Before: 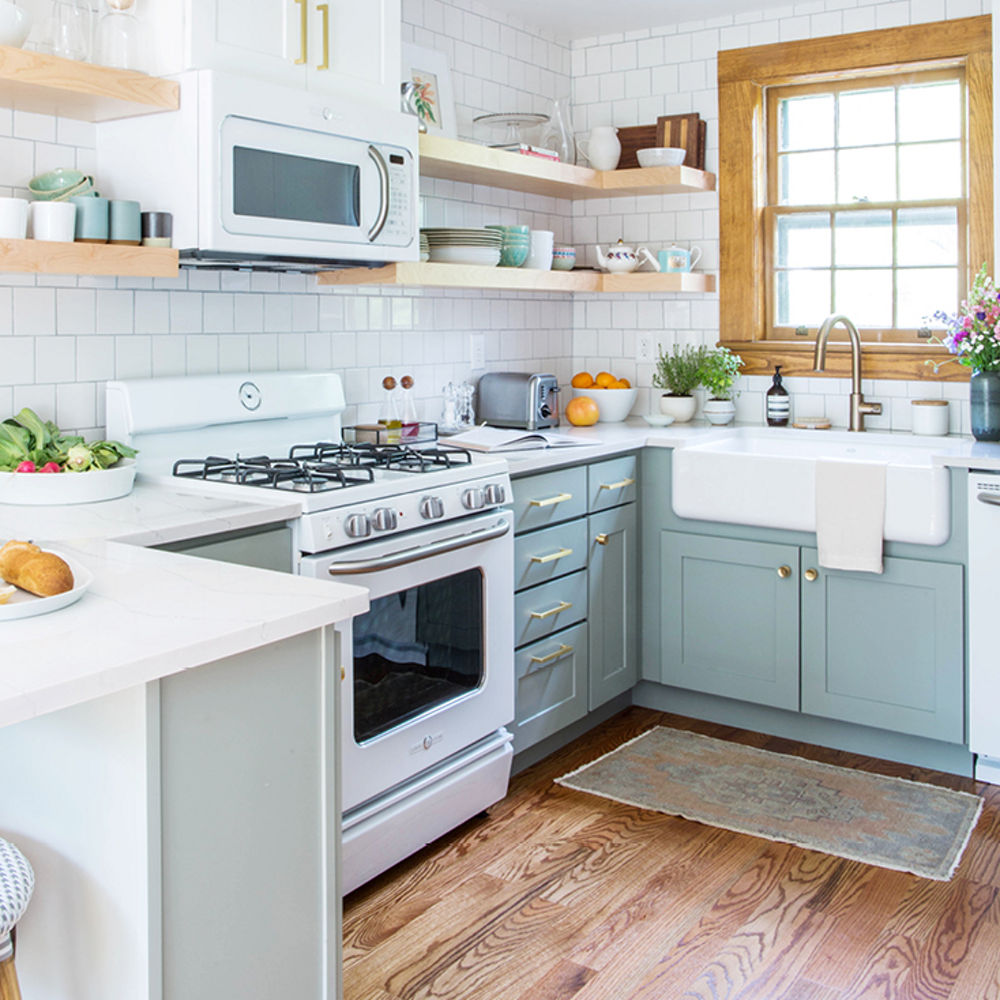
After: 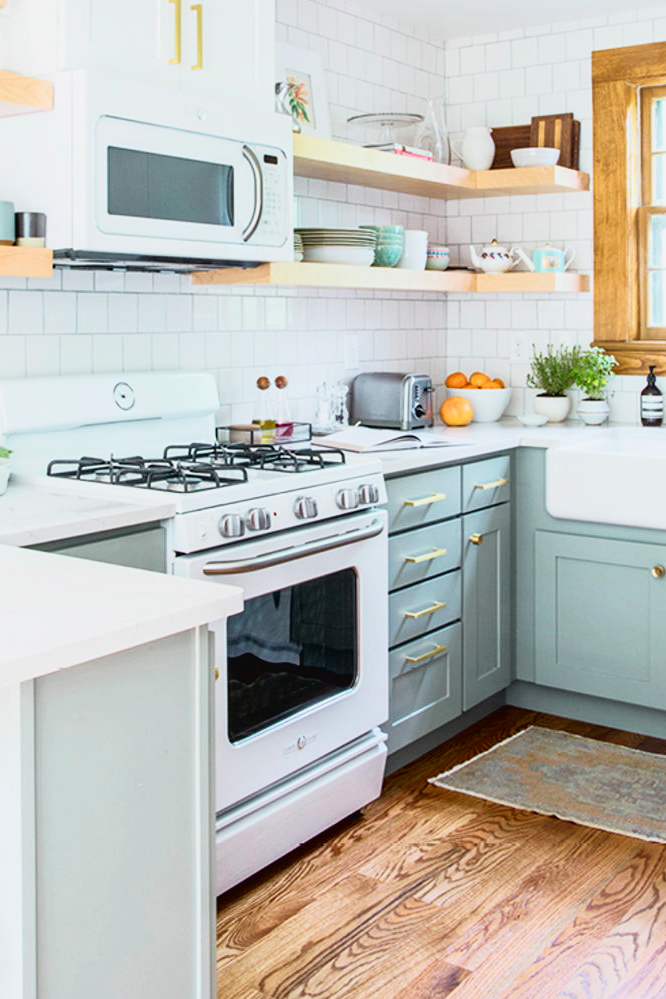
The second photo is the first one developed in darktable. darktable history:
tone curve: curves: ch0 [(0, 0.024) (0.031, 0.027) (0.113, 0.069) (0.198, 0.18) (0.304, 0.303) (0.441, 0.462) (0.557, 0.6) (0.711, 0.79) (0.812, 0.878) (0.927, 0.935) (1, 0.963)]; ch1 [(0, 0) (0.222, 0.2) (0.343, 0.325) (0.45, 0.441) (0.502, 0.501) (0.527, 0.534) (0.55, 0.561) (0.632, 0.656) (0.735, 0.754) (1, 1)]; ch2 [(0, 0) (0.249, 0.222) (0.352, 0.348) (0.424, 0.439) (0.476, 0.482) (0.499, 0.501) (0.517, 0.516) (0.532, 0.544) (0.558, 0.585) (0.596, 0.629) (0.726, 0.745) (0.82, 0.796) (0.998, 0.928)], color space Lab, independent channels, preserve colors none
crop and rotate: left 12.648%, right 20.685%
white balance: red 1, blue 1
